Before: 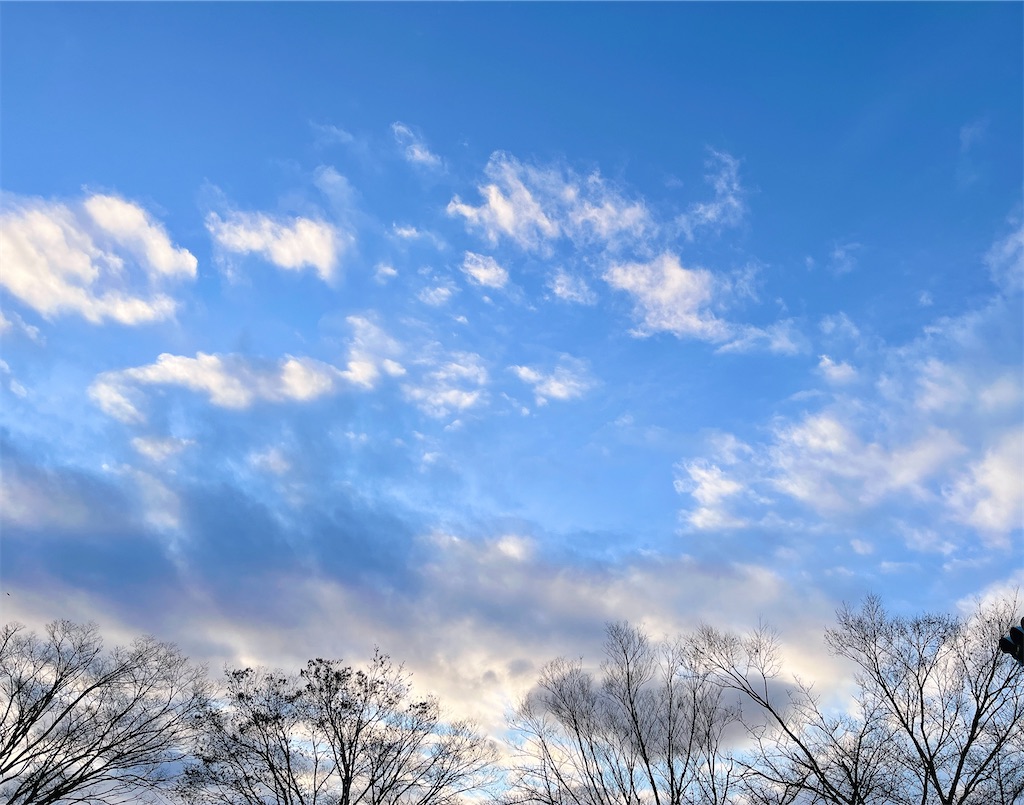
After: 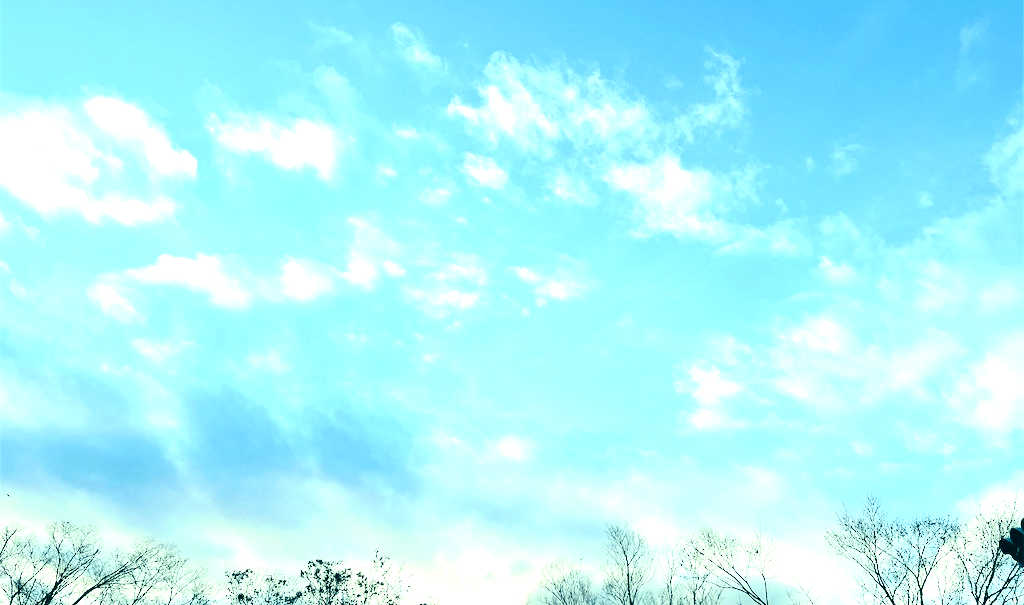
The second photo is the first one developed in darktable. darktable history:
crop and rotate: top 12.364%, bottom 12.363%
contrast brightness saturation: contrast 0.253, saturation -0.324
exposure: black level correction 0, exposure 1.199 EV, compensate highlight preservation false
color correction: highlights a* -19.61, highlights b* 9.8, shadows a* -20.63, shadows b* -11.24
